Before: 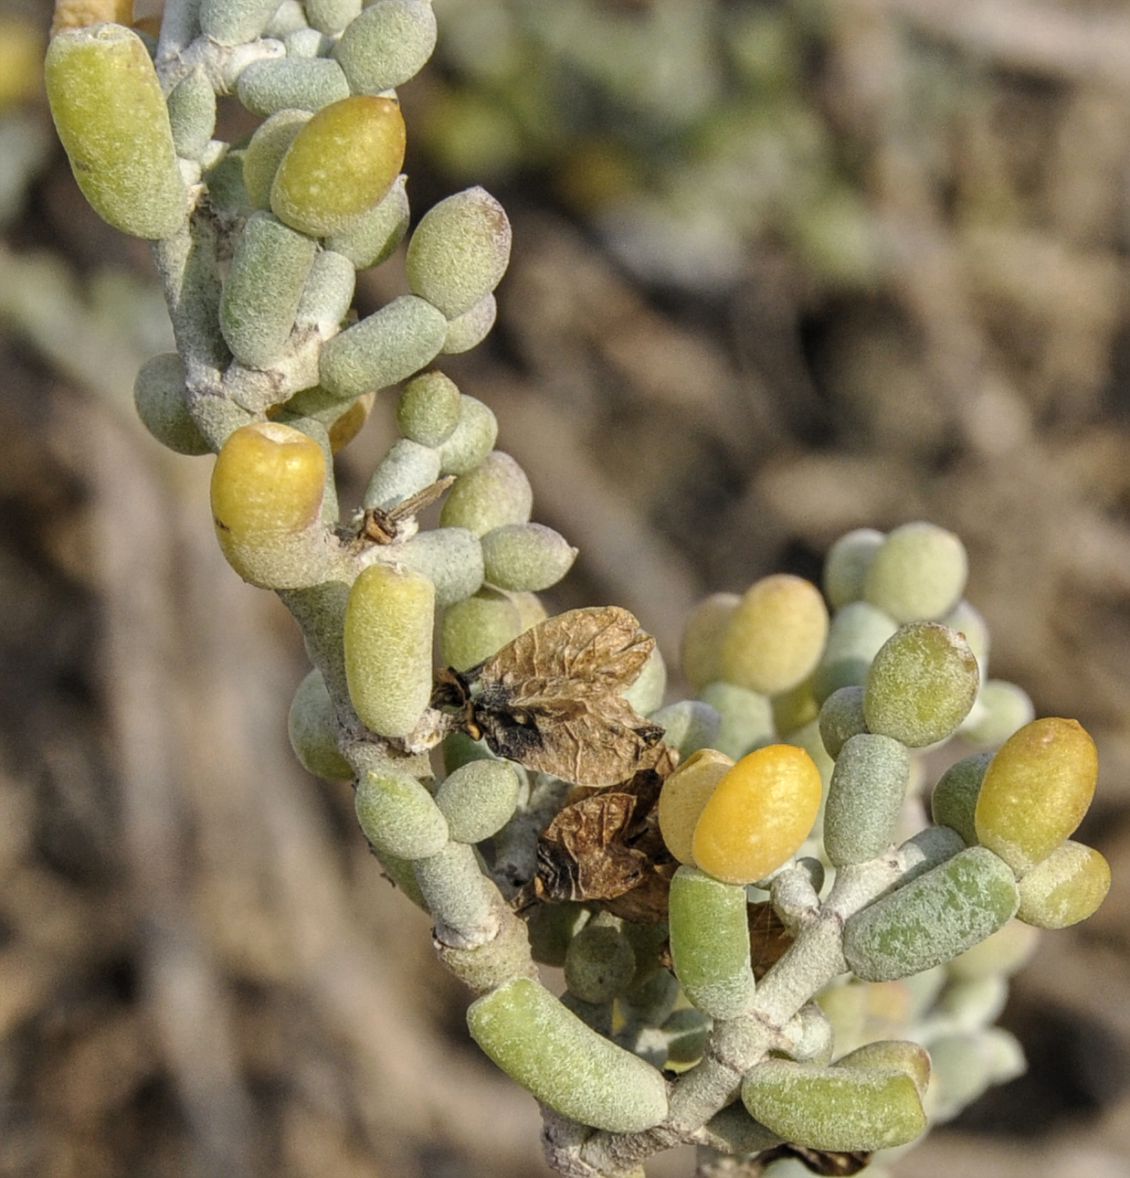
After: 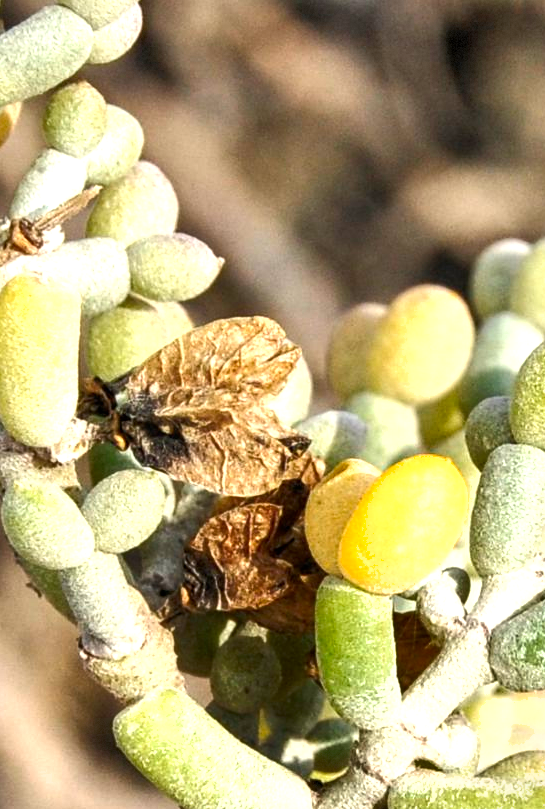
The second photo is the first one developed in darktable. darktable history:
crop: left 31.379%, top 24.658%, right 20.326%, bottom 6.628%
exposure: black level correction 0, exposure 1.1 EV, compensate highlight preservation false
shadows and highlights: radius 264.75, soften with gaussian
vignetting: fall-off start 97.28%, fall-off radius 79%, brightness -0.462, saturation -0.3, width/height ratio 1.114, dithering 8-bit output, unbound false
